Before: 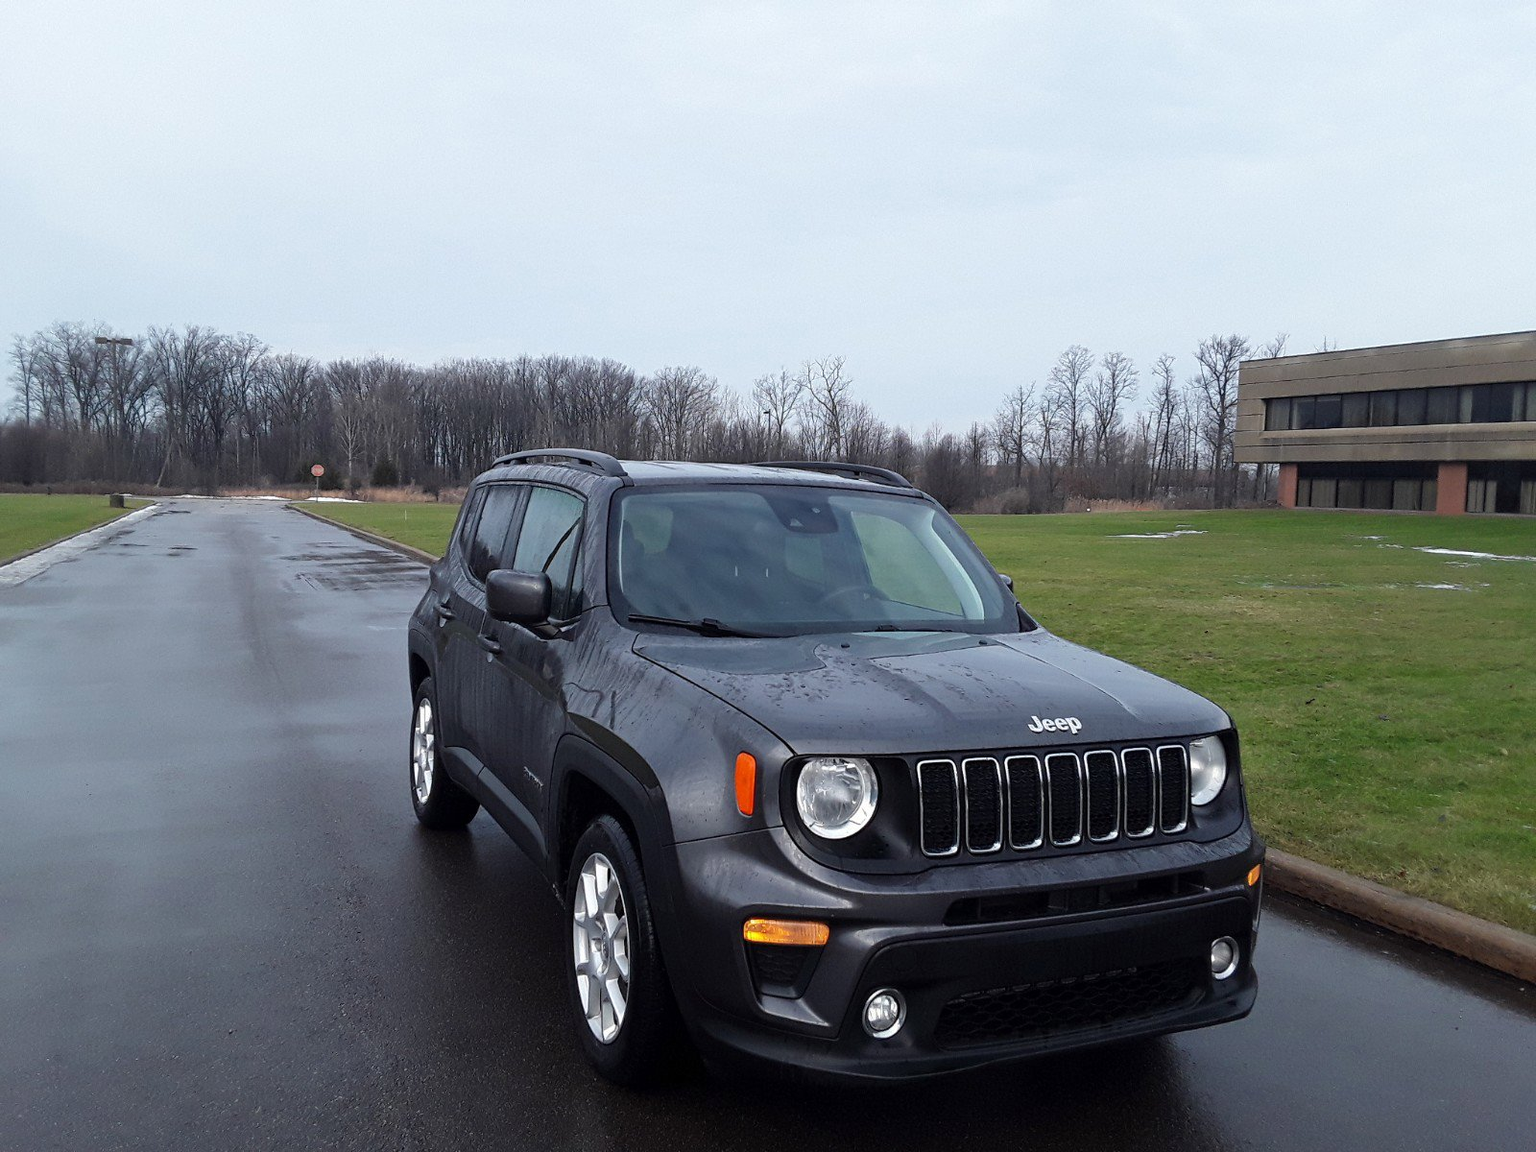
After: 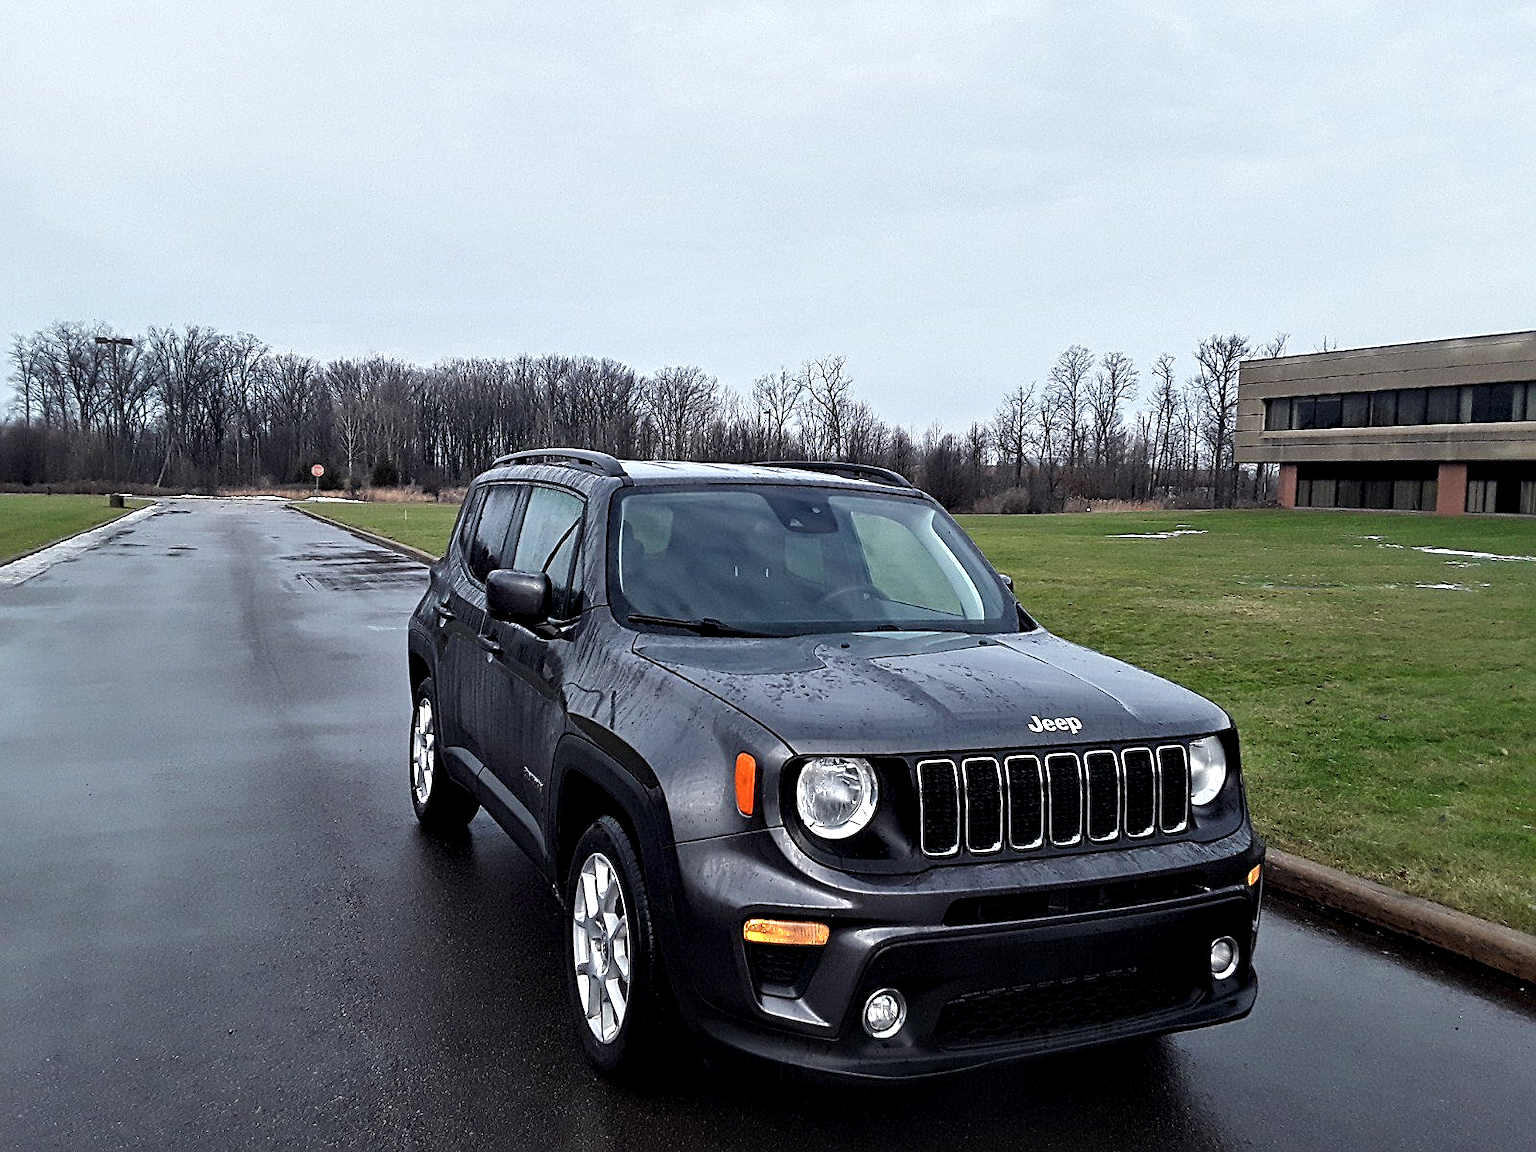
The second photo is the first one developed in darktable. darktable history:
levels: mode automatic, black 0.023%, white 99.97%, levels [0.062, 0.494, 0.925]
contrast equalizer: y [[0.601, 0.6, 0.598, 0.598, 0.6, 0.601], [0.5 ×6], [0.5 ×6], [0 ×6], [0 ×6]]
sharpen: on, module defaults
